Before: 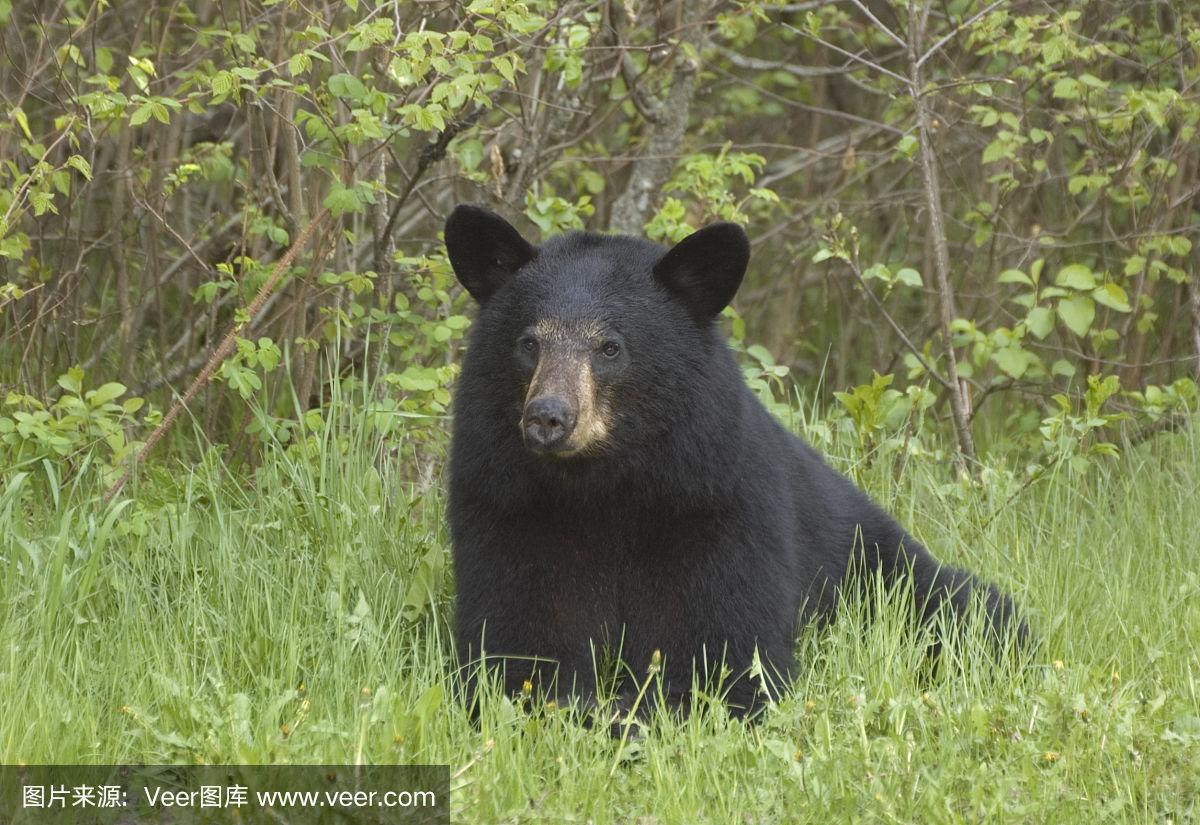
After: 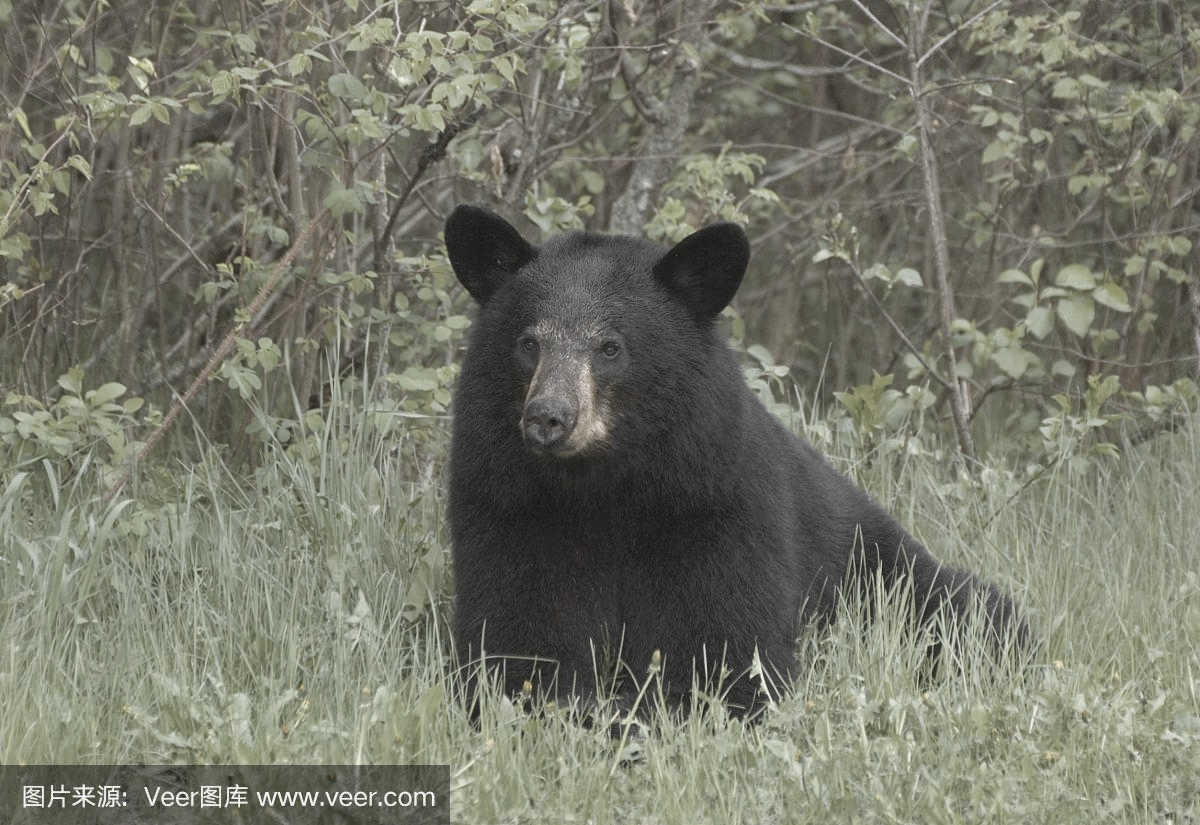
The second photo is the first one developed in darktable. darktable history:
local contrast: mode bilateral grid, contrast 99, coarseness 99, detail 94%, midtone range 0.2
color zones: curves: ch0 [(0, 0.613) (0.01, 0.613) (0.245, 0.448) (0.498, 0.529) (0.642, 0.665) (0.879, 0.777) (0.99, 0.613)]; ch1 [(0, 0.035) (0.121, 0.189) (0.259, 0.197) (0.415, 0.061) (0.589, 0.022) (0.732, 0.022) (0.857, 0.026) (0.991, 0.053)]
